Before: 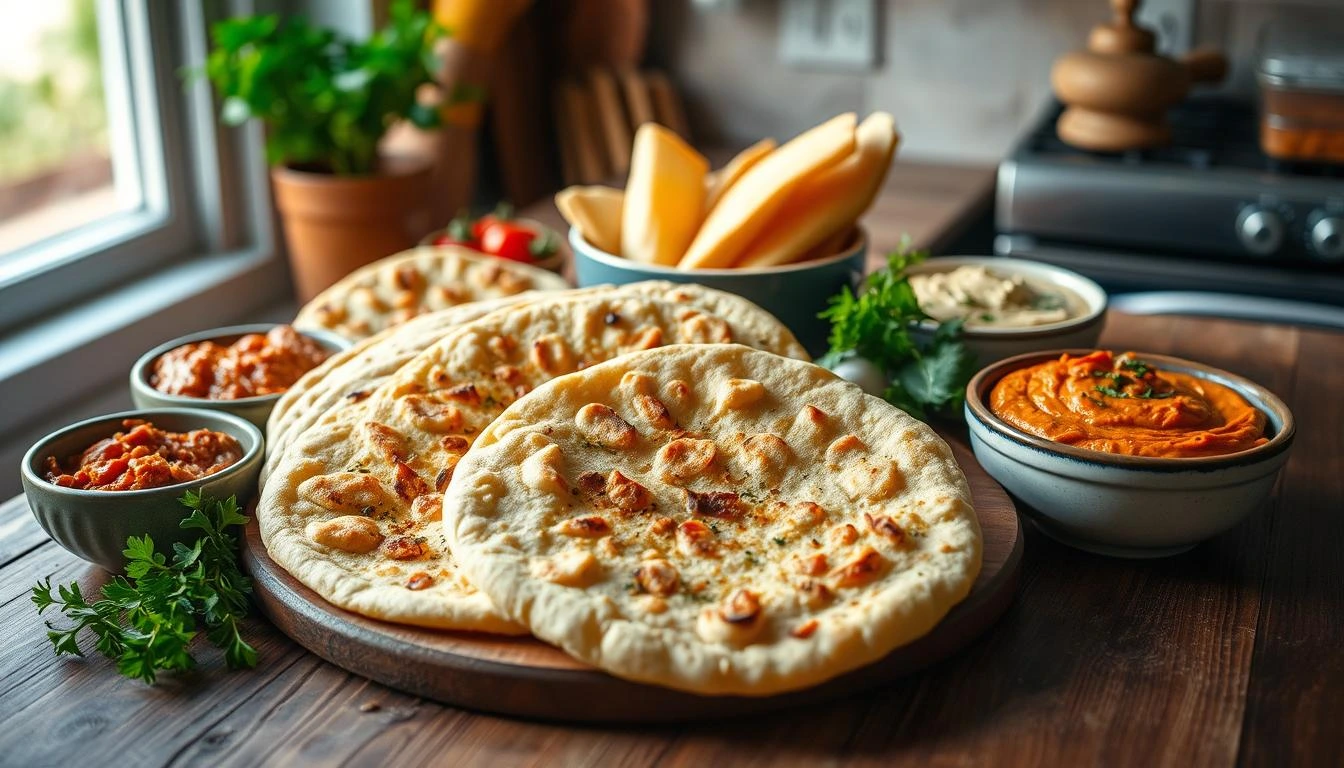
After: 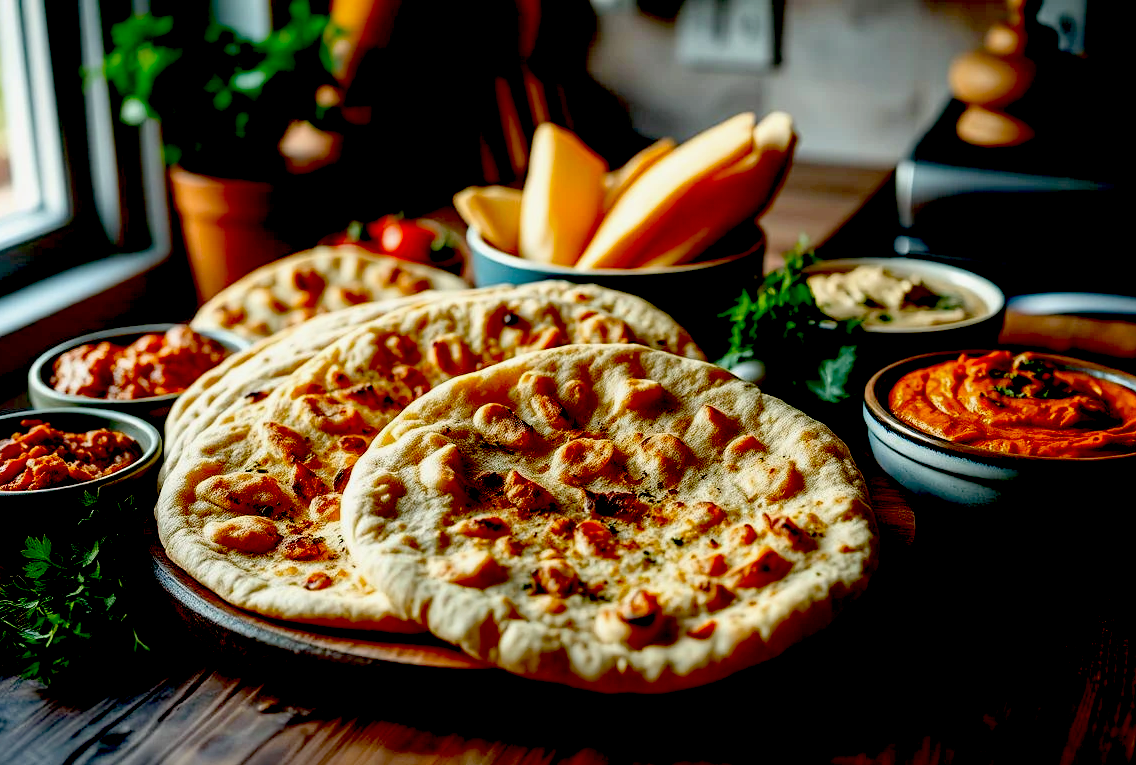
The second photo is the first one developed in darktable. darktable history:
exposure: black level correction 0.1, exposure -0.092 EV, compensate highlight preservation false
crop: left 7.598%, right 7.873%
